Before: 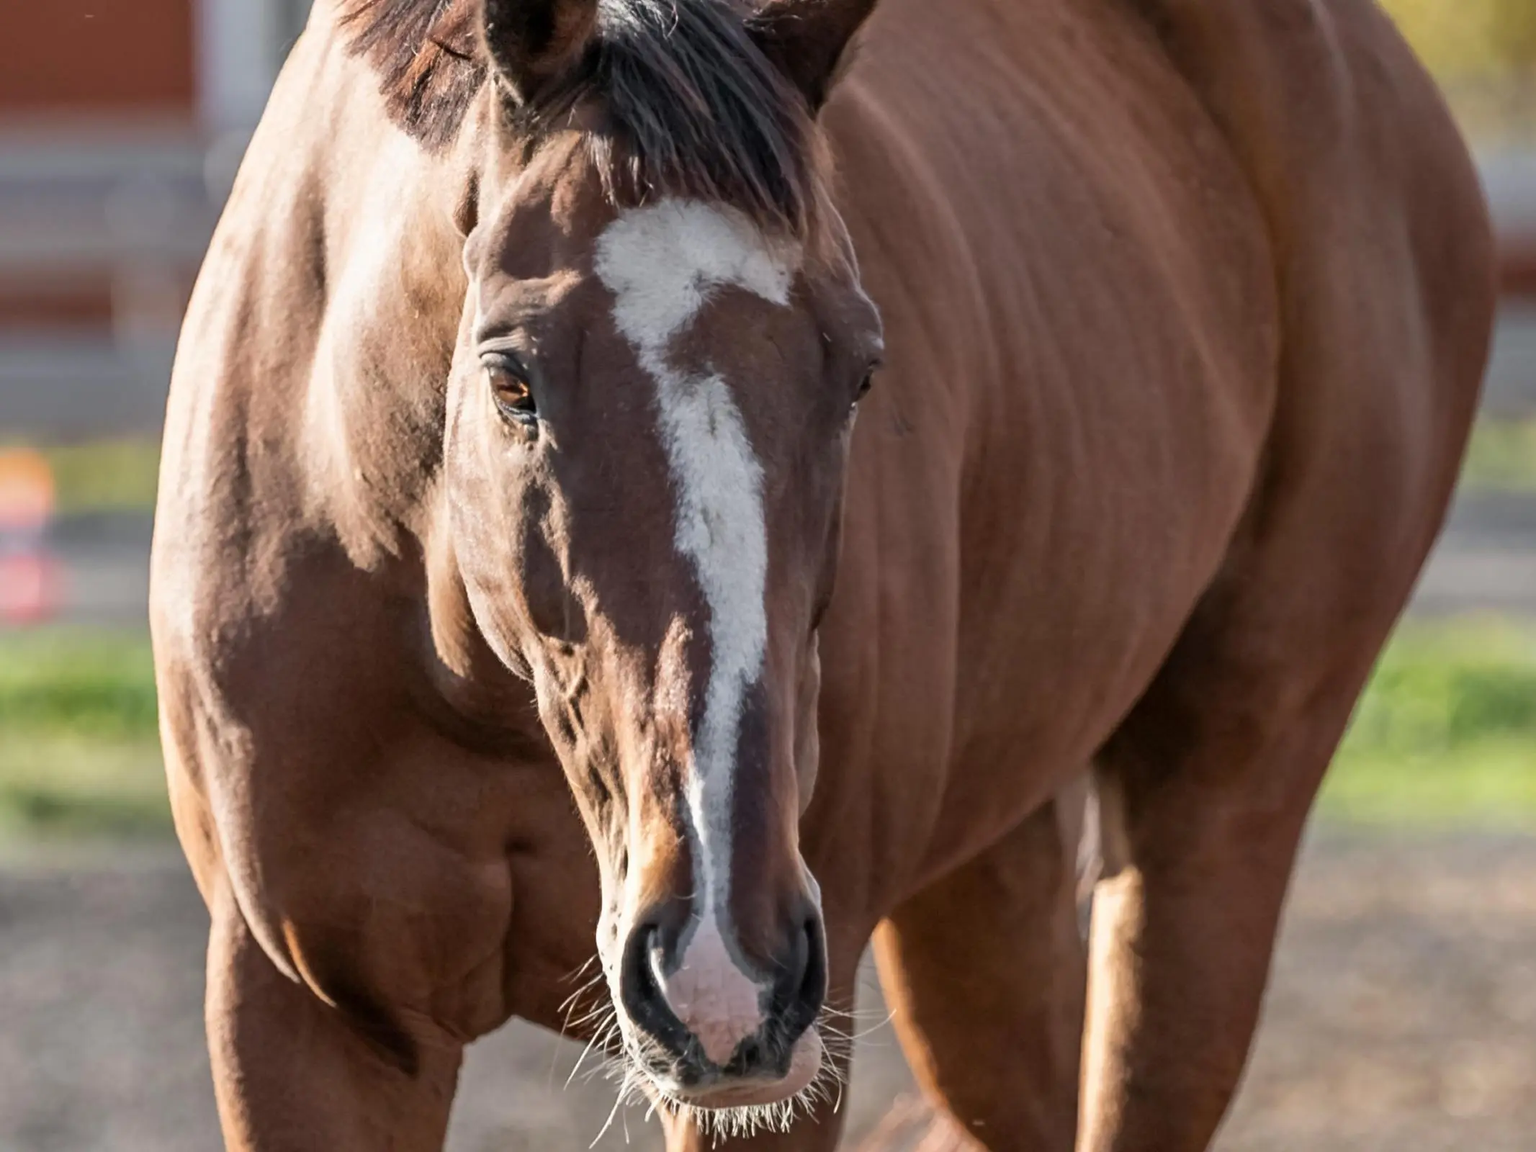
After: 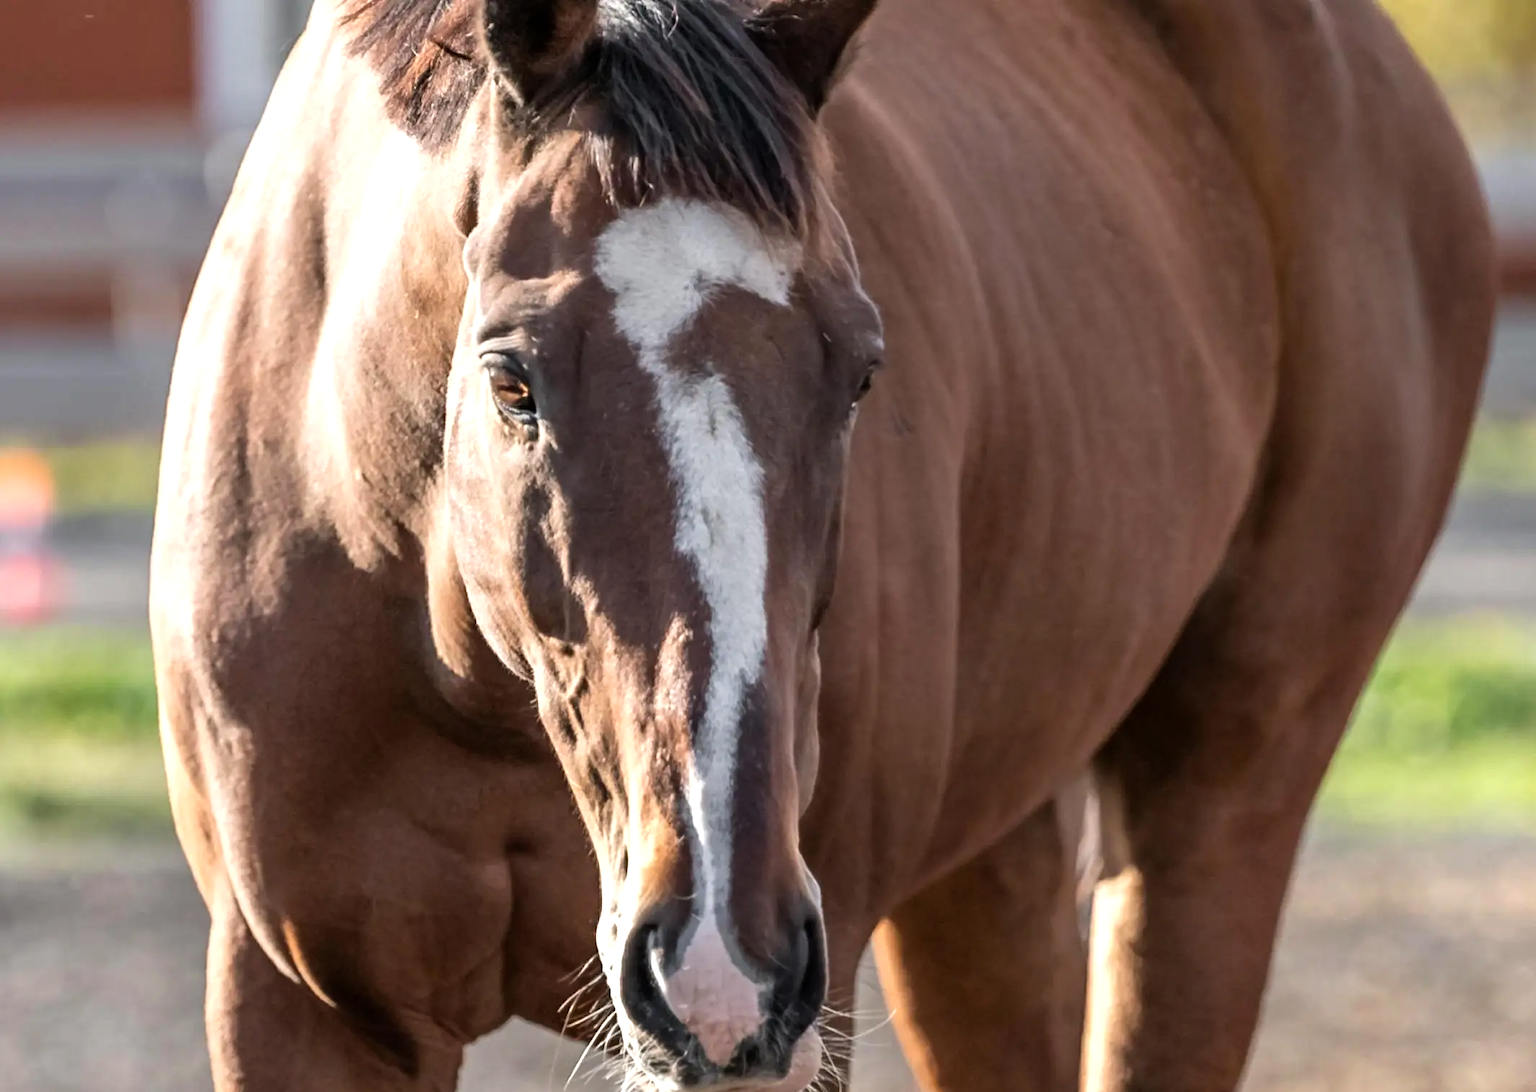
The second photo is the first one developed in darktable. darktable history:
crop and rotate: top 0.005%, bottom 5.15%
tone equalizer: -8 EV -0.447 EV, -7 EV -0.355 EV, -6 EV -0.356 EV, -5 EV -0.208 EV, -3 EV 0.235 EV, -2 EV 0.359 EV, -1 EV 0.396 EV, +0 EV 0.406 EV
